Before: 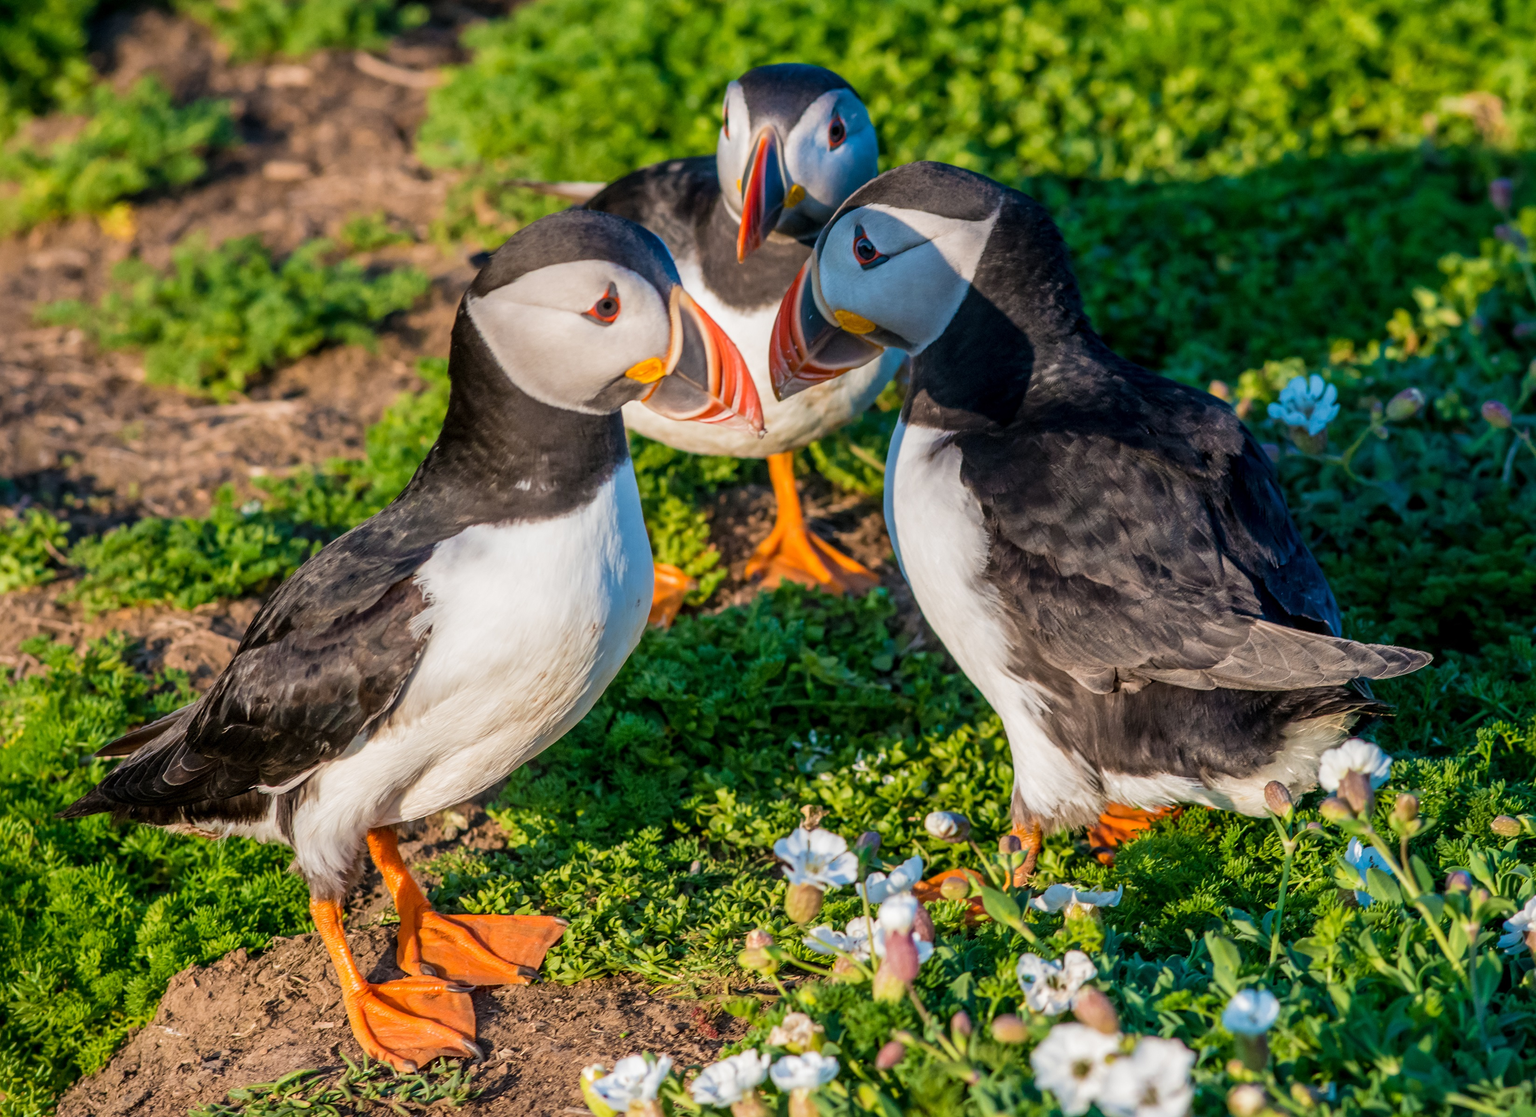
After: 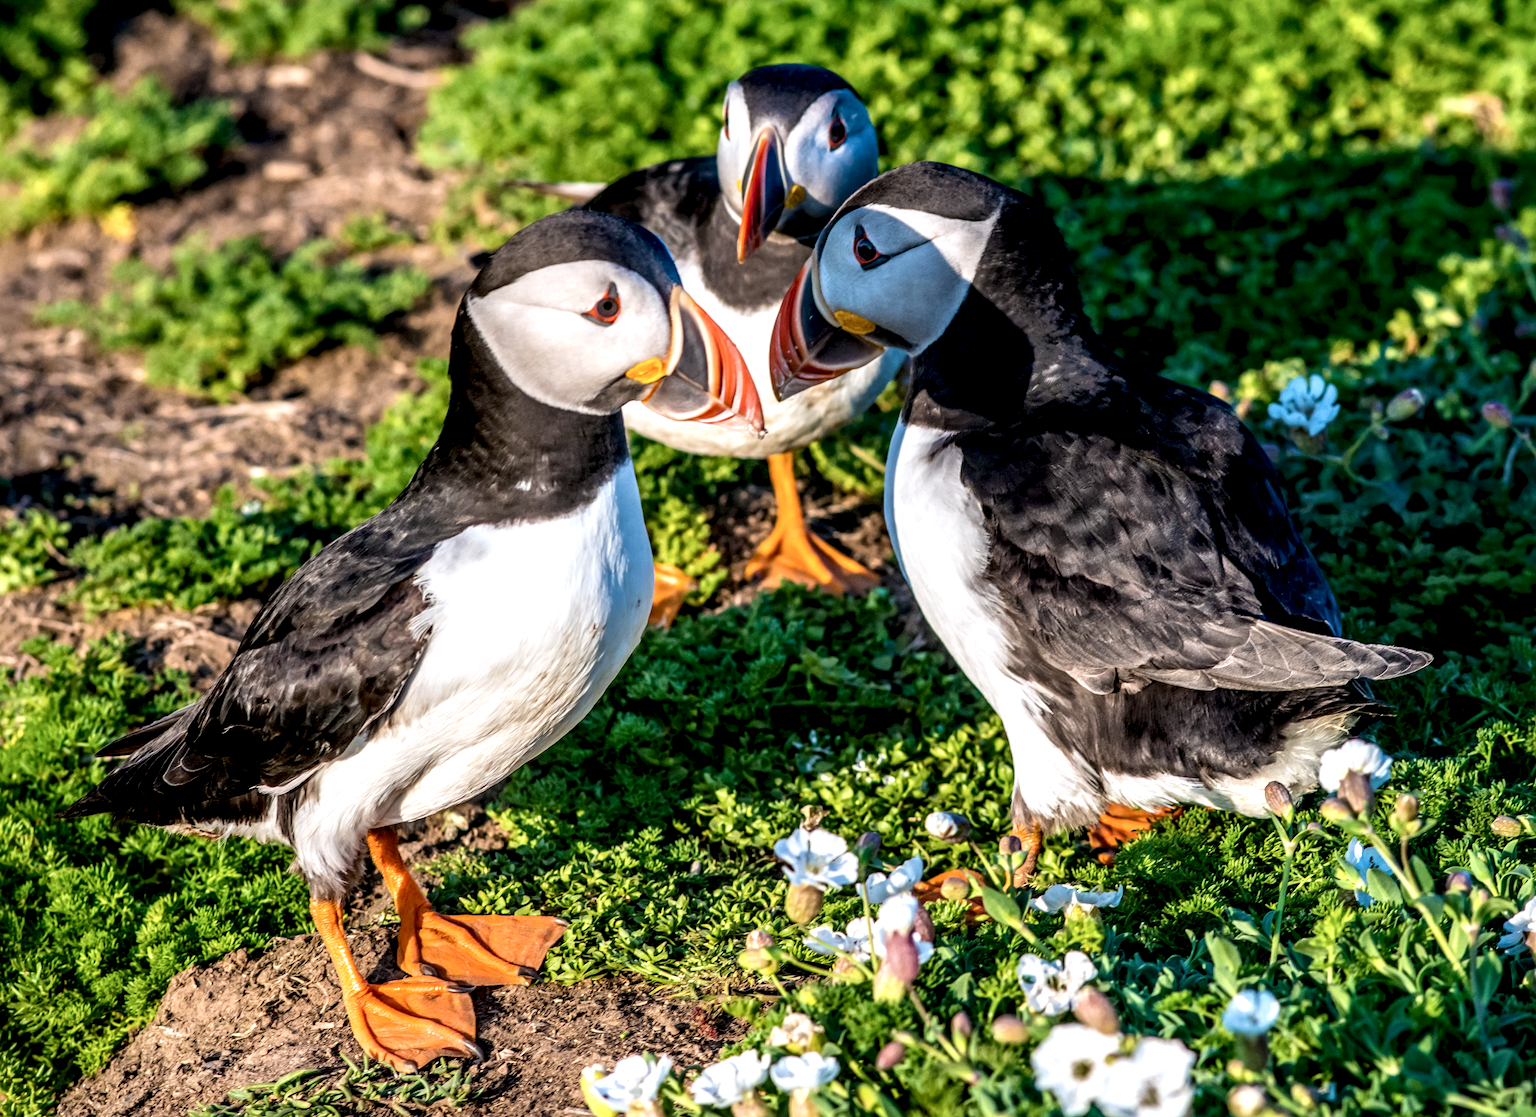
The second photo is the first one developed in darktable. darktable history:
shadows and highlights: shadows 62.66, white point adjustment 0.37, highlights -34.44, compress 83.82%
white balance: red 0.974, blue 1.044
local contrast: highlights 80%, shadows 57%, detail 175%, midtone range 0.602
